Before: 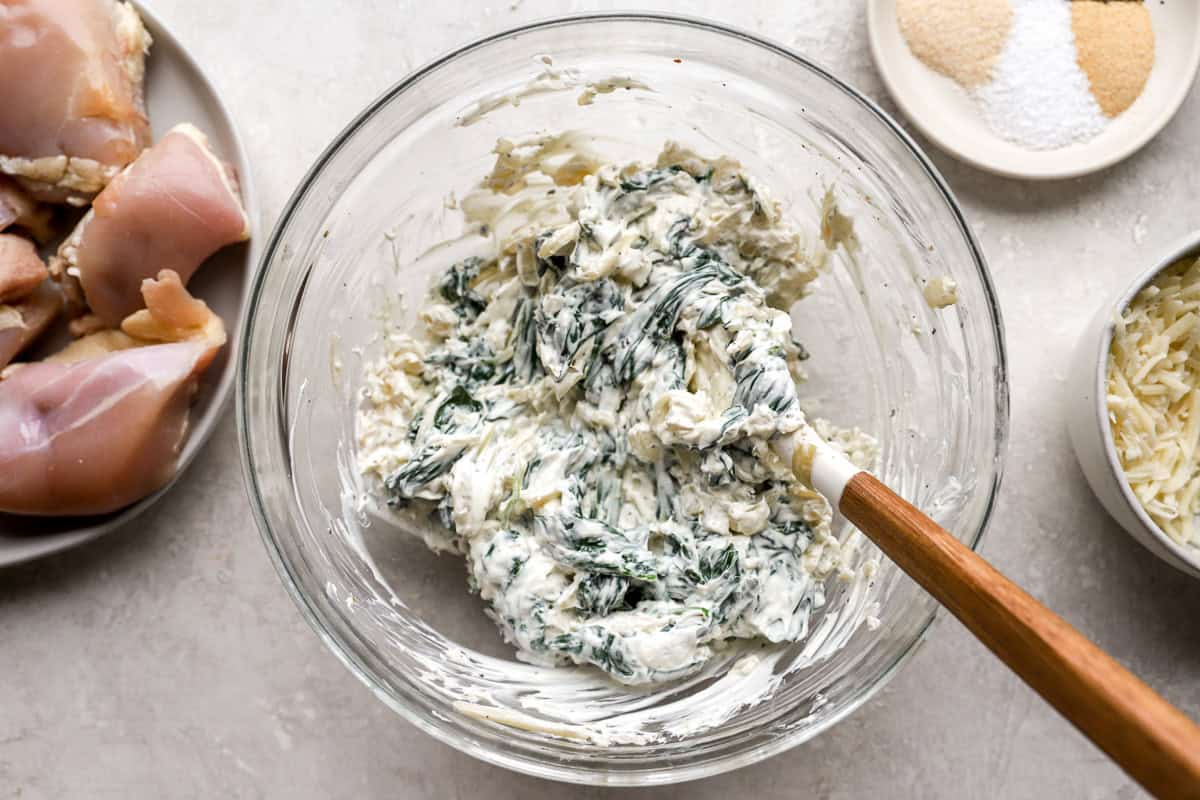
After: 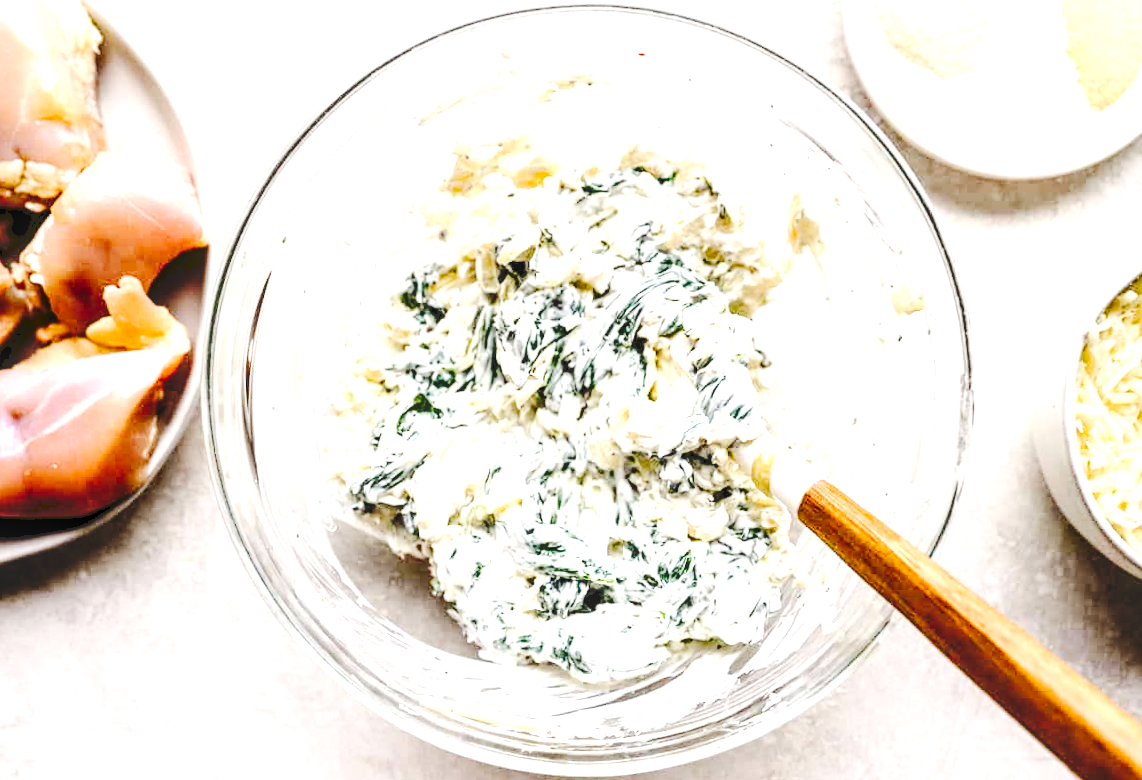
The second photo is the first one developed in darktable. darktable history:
rotate and perspective: rotation 0.074°, lens shift (vertical) 0.096, lens shift (horizontal) -0.041, crop left 0.043, crop right 0.952, crop top 0.024, crop bottom 0.979
color balance rgb: global offset › luminance -0.51%, perceptual saturation grading › global saturation 27.53%, perceptual saturation grading › highlights -25%, perceptual saturation grading › shadows 25%, perceptual brilliance grading › highlights 6.62%, perceptual brilliance grading › mid-tones 17.07%, perceptual brilliance grading › shadows -5.23%
contrast brightness saturation: contrast 0.15, brightness 0.05
local contrast: on, module defaults
tone curve: curves: ch0 [(0, 0) (0.003, 0.084) (0.011, 0.084) (0.025, 0.084) (0.044, 0.084) (0.069, 0.085) (0.1, 0.09) (0.136, 0.1) (0.177, 0.119) (0.224, 0.144) (0.277, 0.205) (0.335, 0.298) (0.399, 0.417) (0.468, 0.525) (0.543, 0.631) (0.623, 0.72) (0.709, 0.8) (0.801, 0.867) (0.898, 0.934) (1, 1)], preserve colors none
exposure: black level correction 0, exposure 1 EV, compensate exposure bias true, compensate highlight preservation false
